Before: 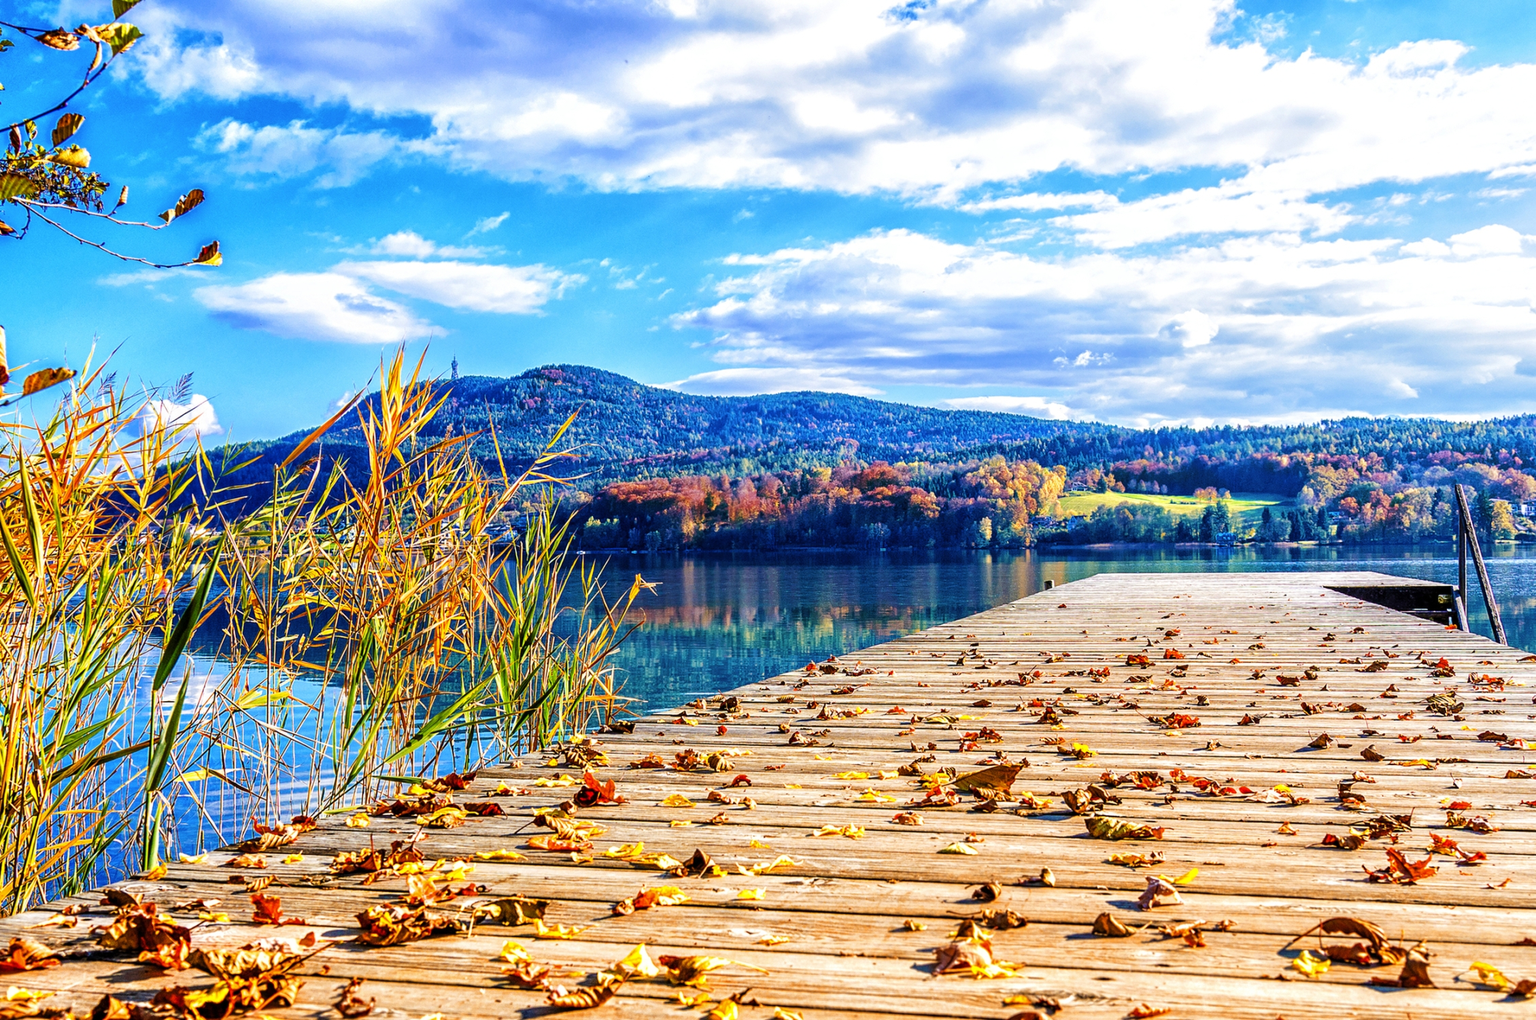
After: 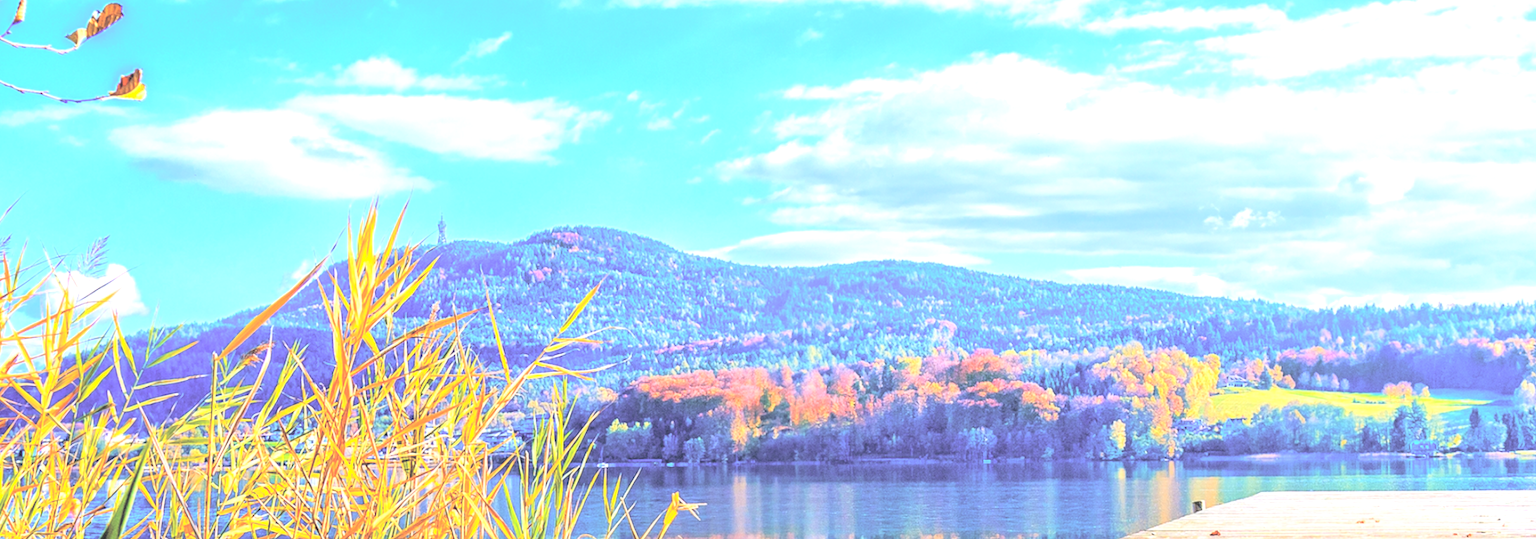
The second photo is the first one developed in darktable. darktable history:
crop: left 7.036%, top 18.398%, right 14.379%, bottom 40.043%
exposure: exposure 0.485 EV, compensate highlight preservation false
contrast brightness saturation: brightness 1
